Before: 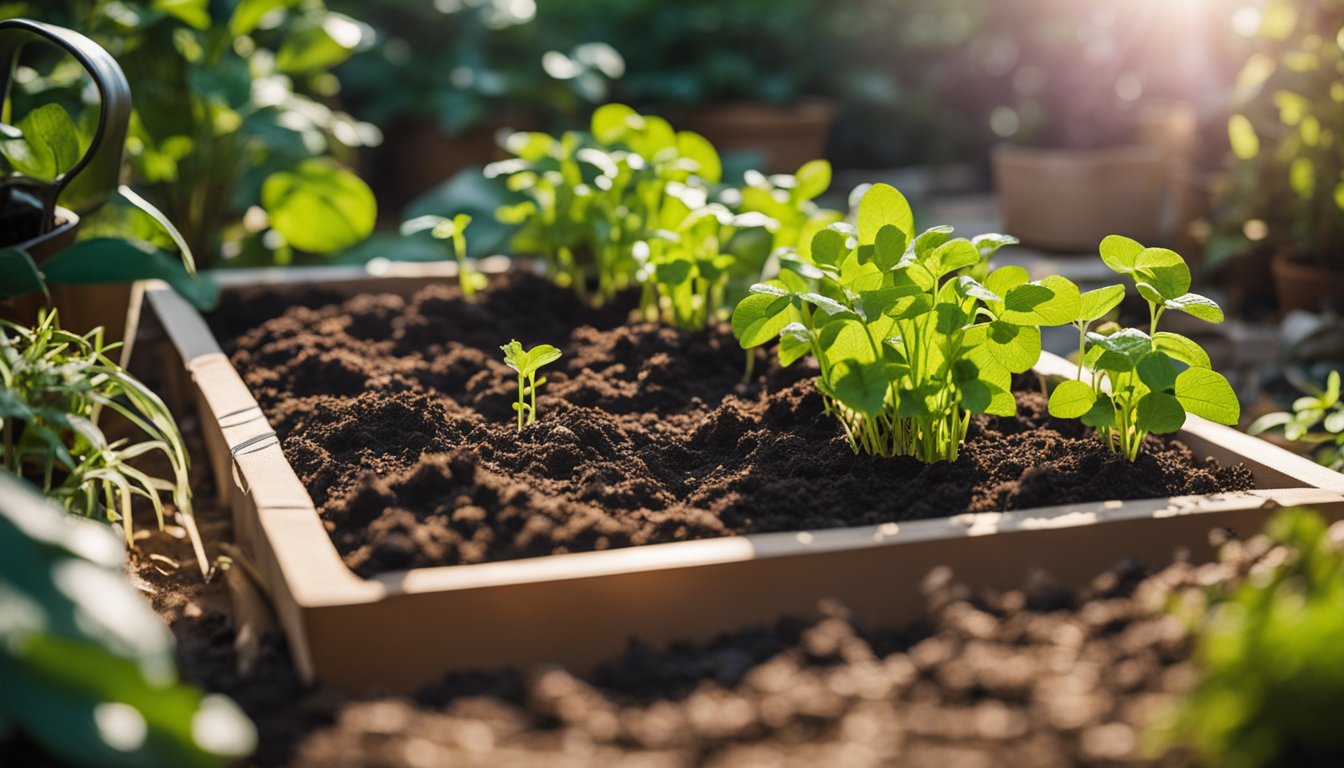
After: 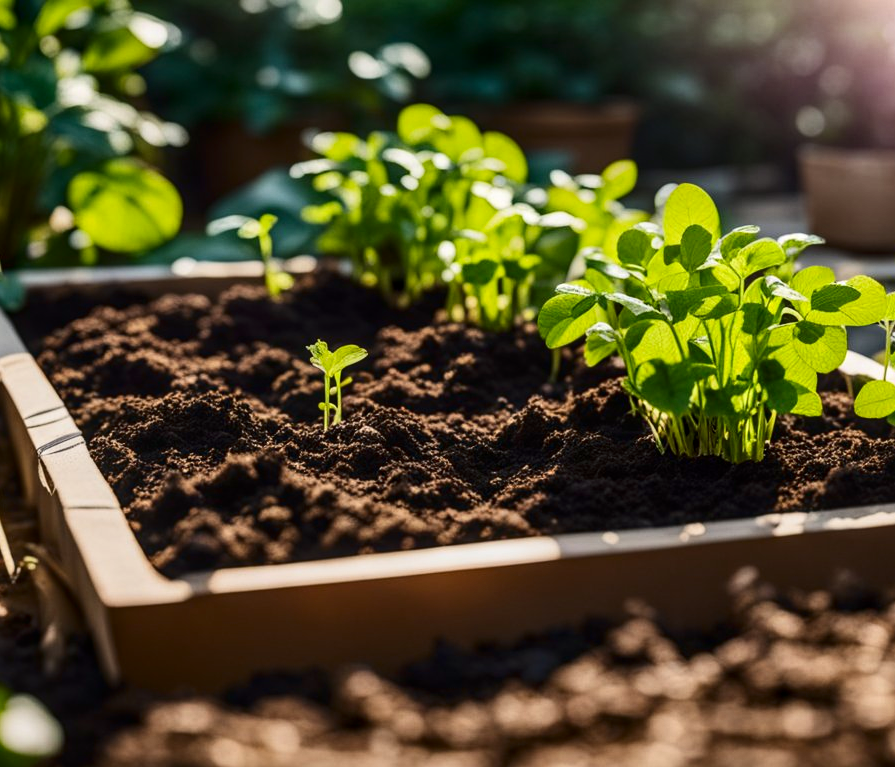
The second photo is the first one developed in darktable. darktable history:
crop and rotate: left 14.436%, right 18.898%
contrast brightness saturation: contrast 0.2, brightness -0.11, saturation 0.1
local contrast: on, module defaults
